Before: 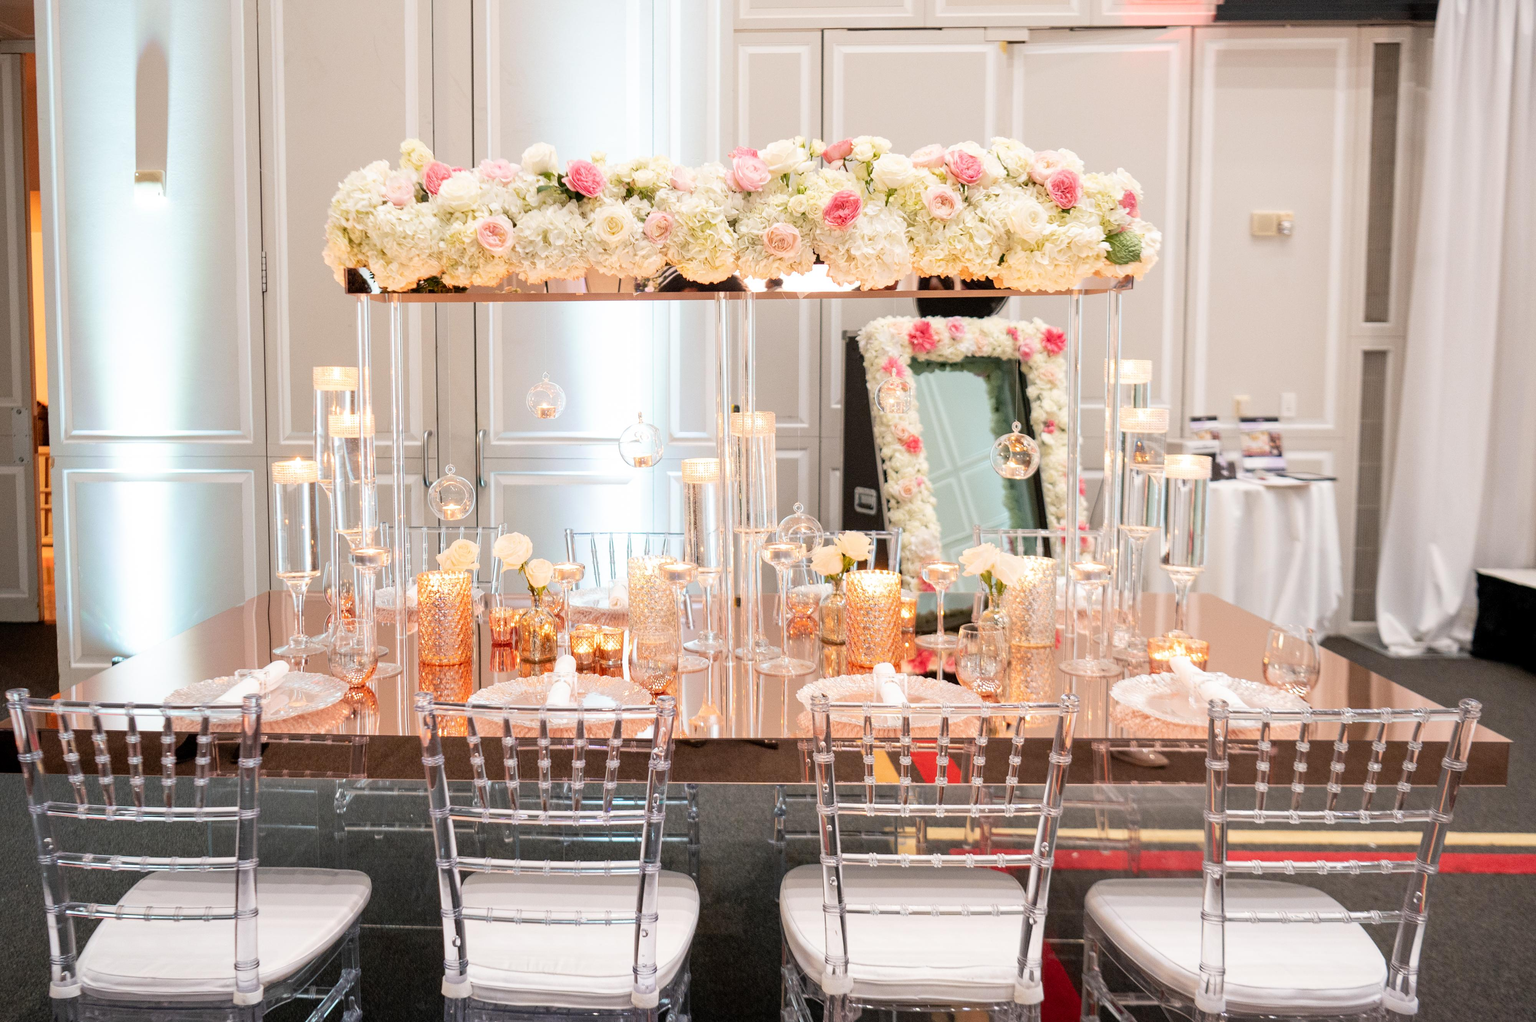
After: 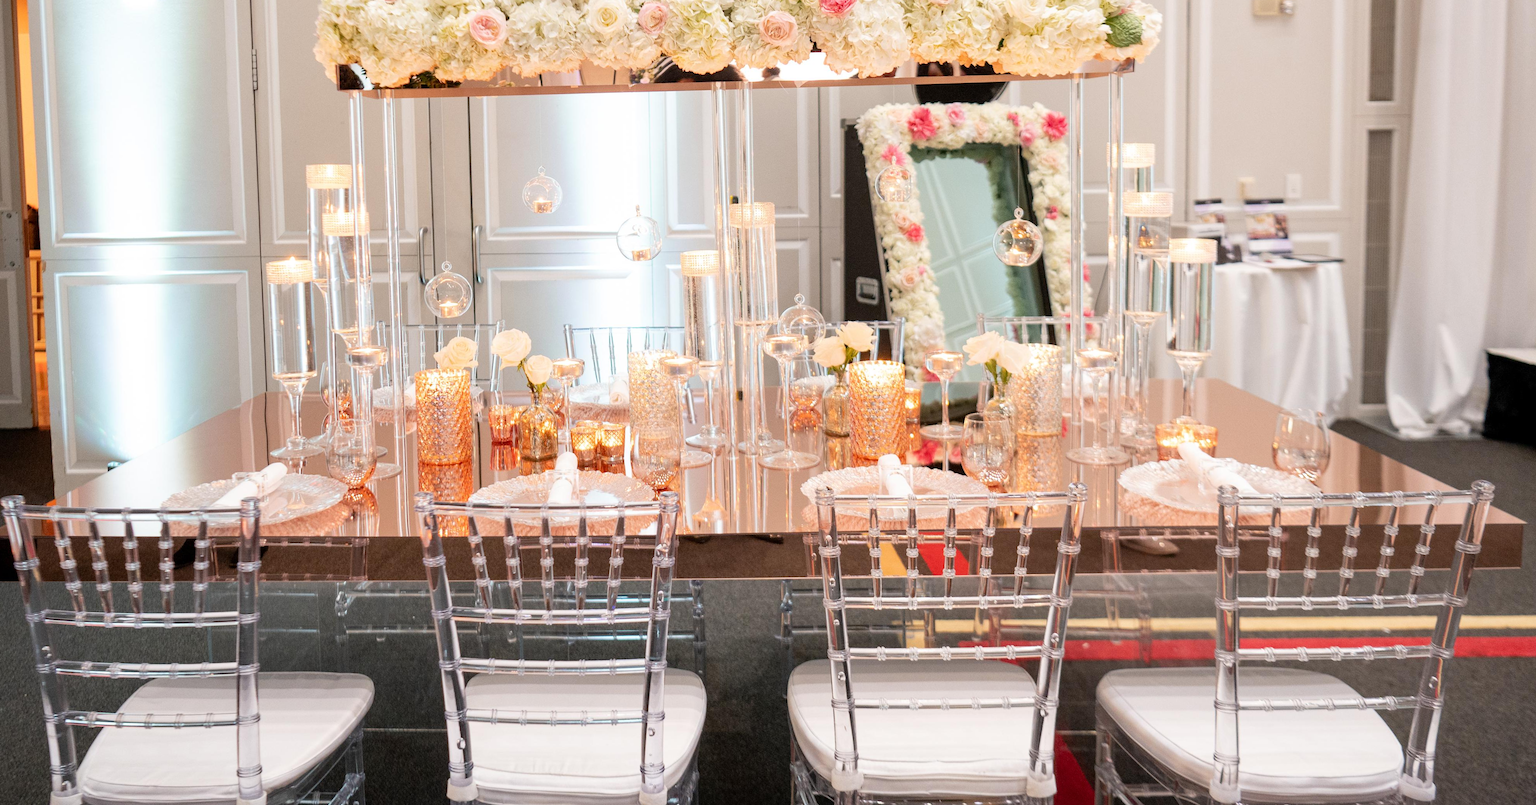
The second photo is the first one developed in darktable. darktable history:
rotate and perspective: rotation -1°, crop left 0.011, crop right 0.989, crop top 0.025, crop bottom 0.975
crop and rotate: top 19.998%
